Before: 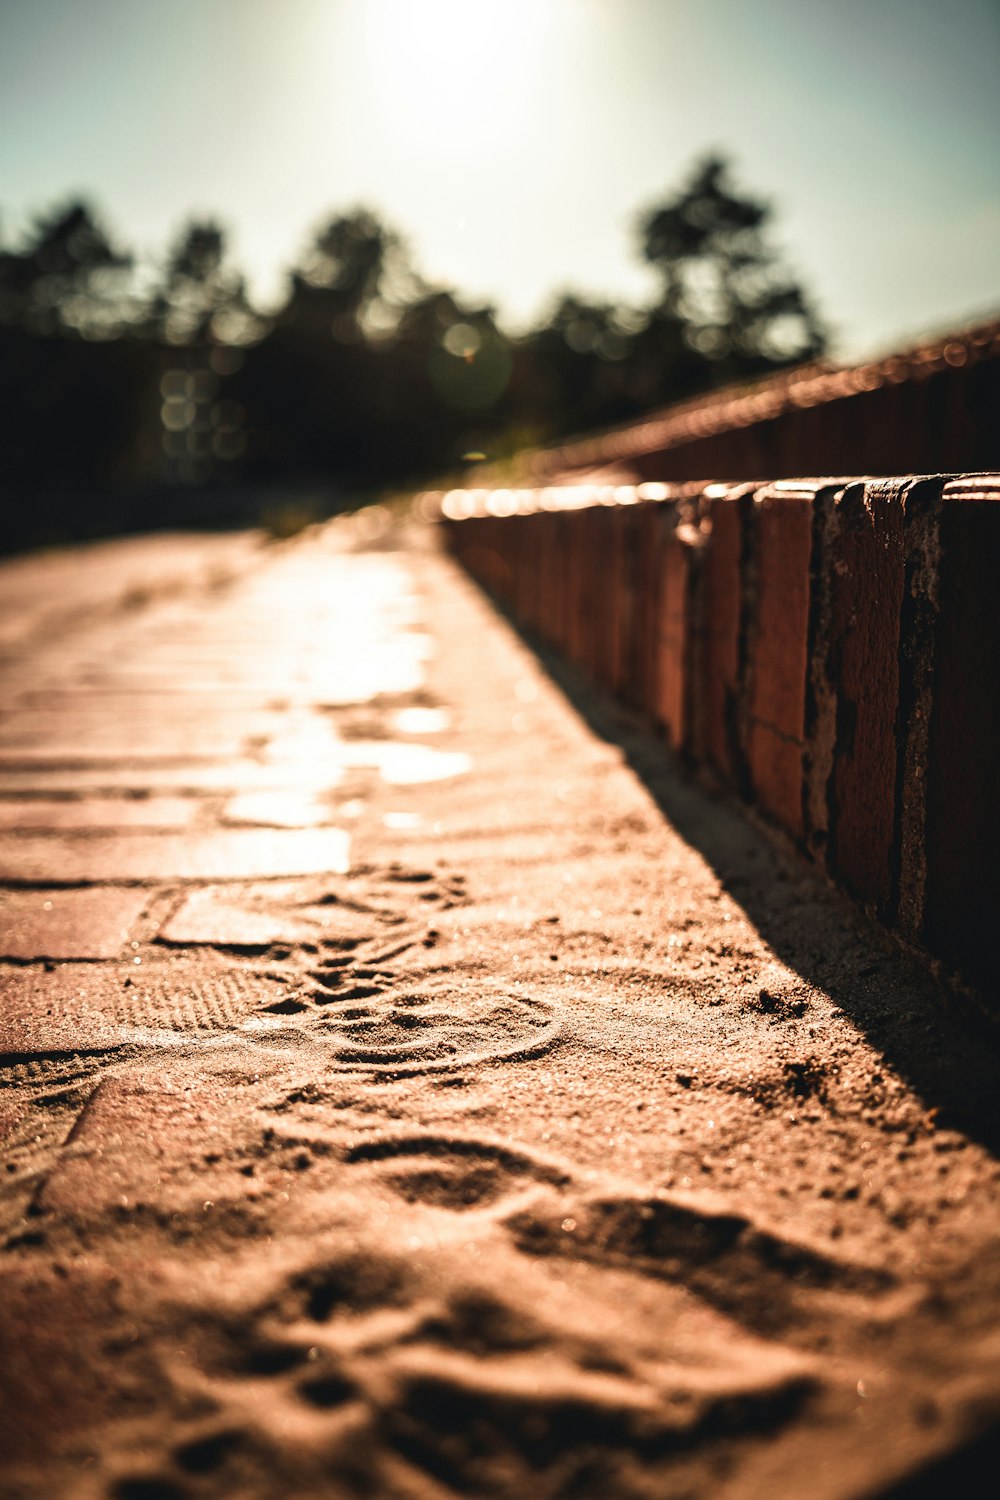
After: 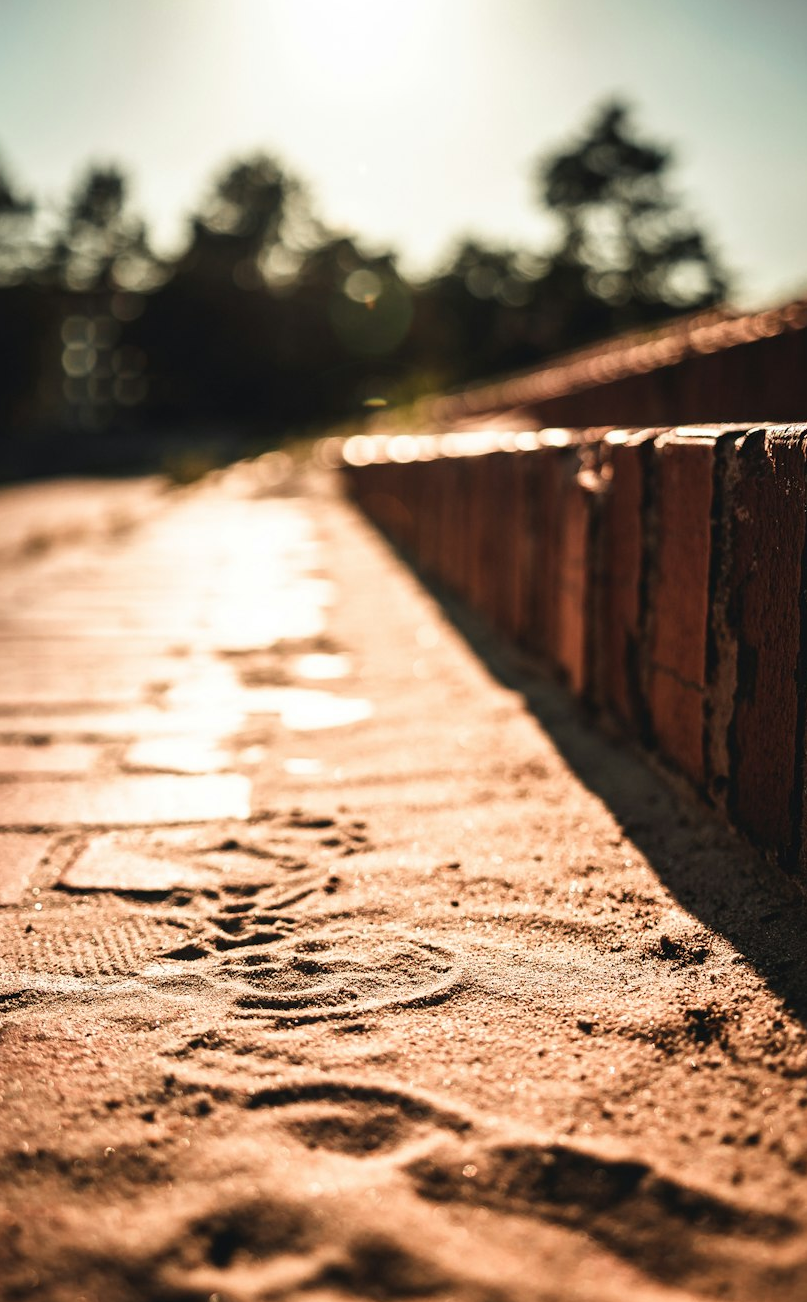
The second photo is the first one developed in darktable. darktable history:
crop: left 9.983%, top 3.627%, right 9.273%, bottom 9.512%
